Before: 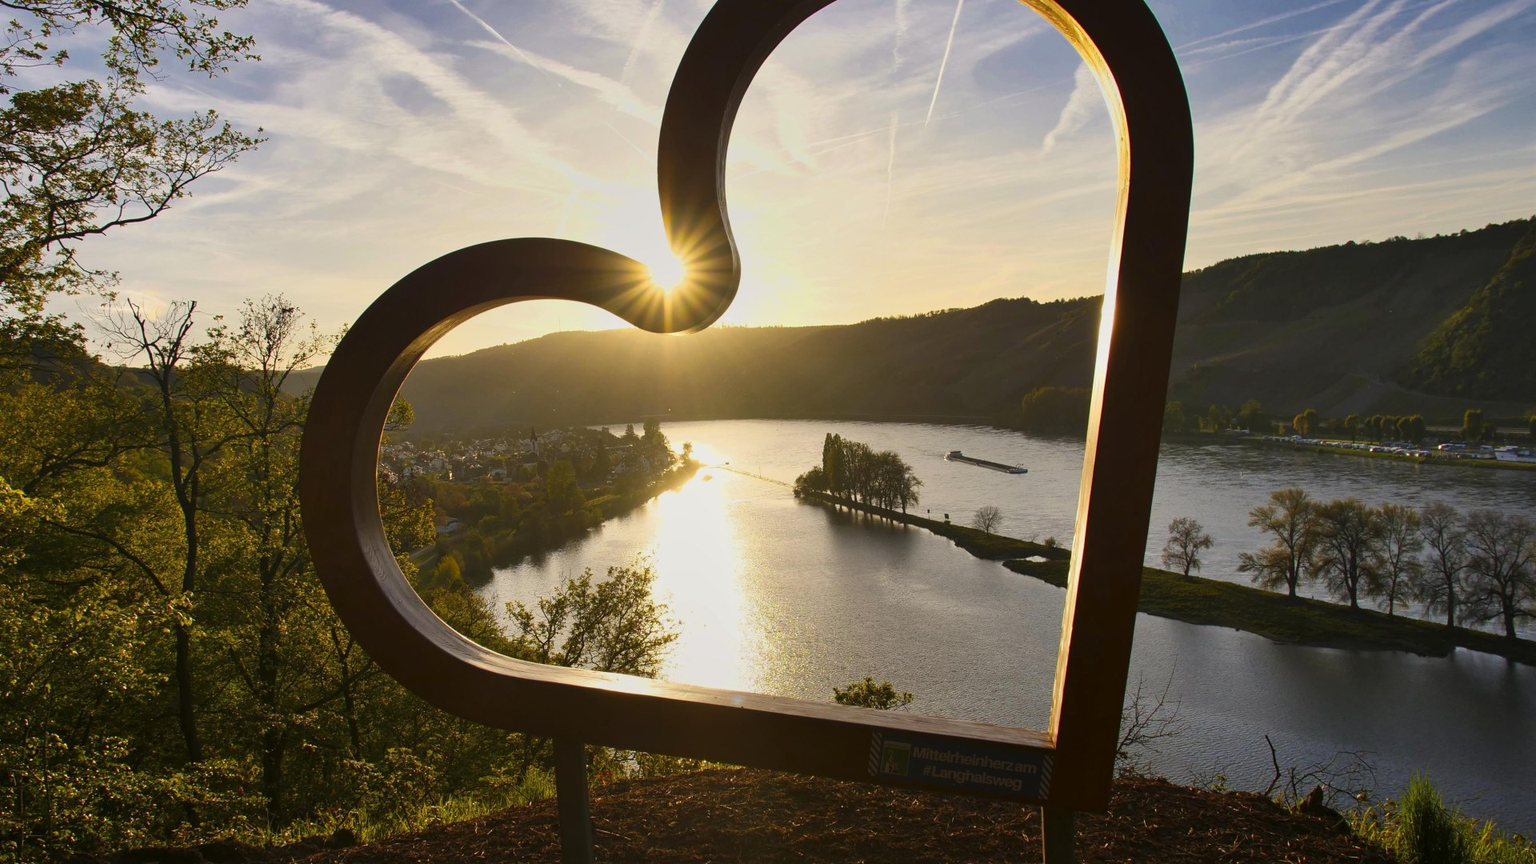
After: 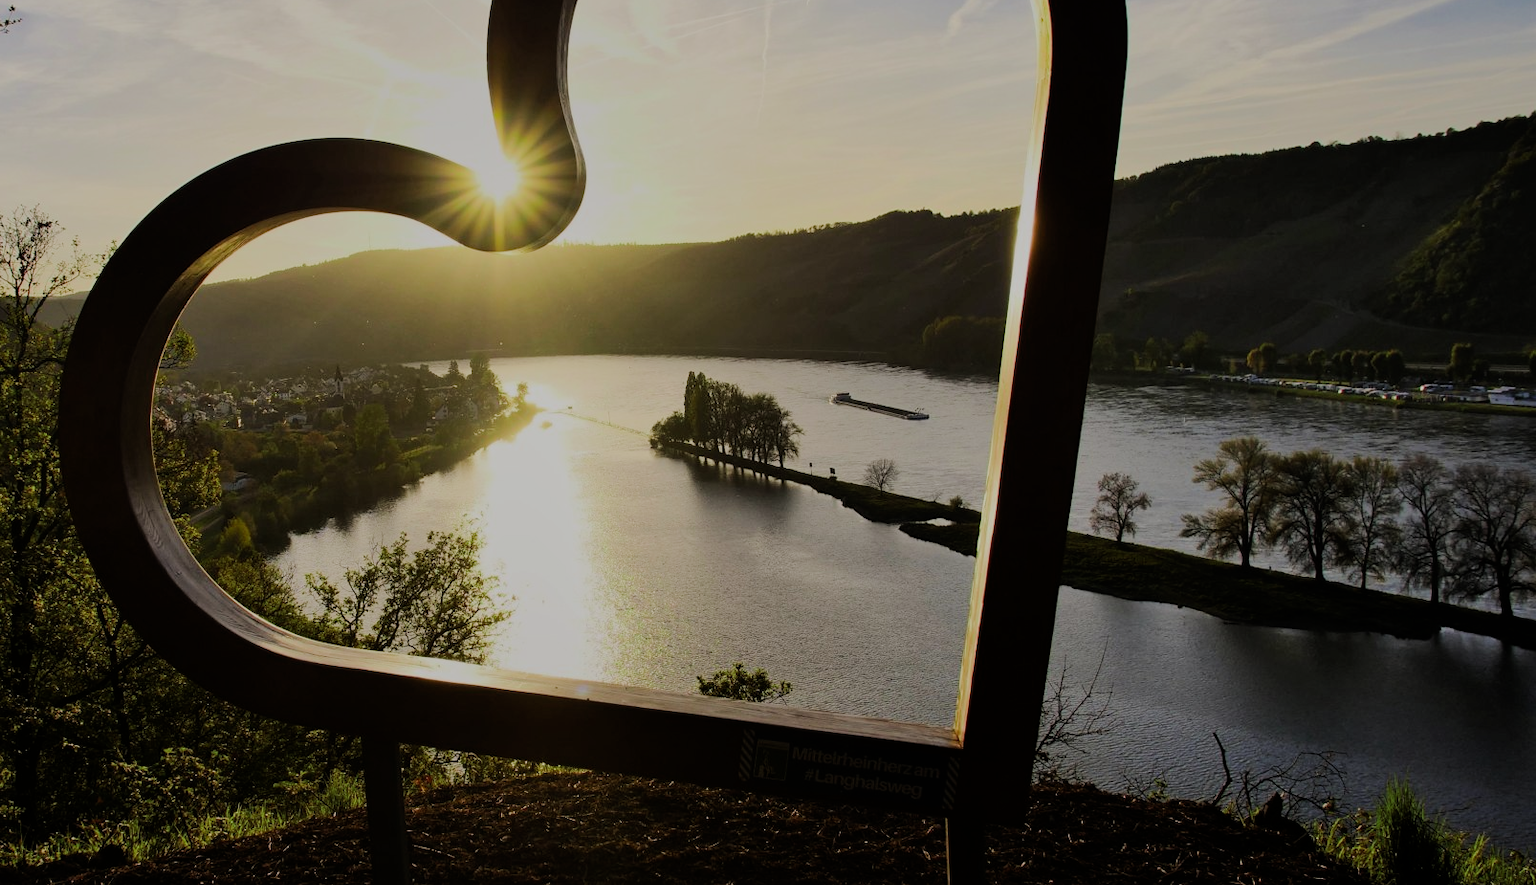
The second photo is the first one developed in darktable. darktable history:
tone curve: curves: ch0 [(0, 0) (0.568, 0.517) (0.8, 0.717) (1, 1)]
tone equalizer: -8 EV -0.417 EV, -7 EV -0.389 EV, -6 EV -0.333 EV, -5 EV -0.222 EV, -3 EV 0.222 EV, -2 EV 0.333 EV, -1 EV 0.389 EV, +0 EV 0.417 EV, edges refinement/feathering 500, mask exposure compensation -1.57 EV, preserve details no
color zones: curves: ch2 [(0, 0.5) (0.143, 0.517) (0.286, 0.571) (0.429, 0.522) (0.571, 0.5) (0.714, 0.5) (0.857, 0.5) (1, 0.5)]
filmic rgb: black relative exposure -9.22 EV, white relative exposure 6.77 EV, hardness 3.07, contrast 1.05
crop: left 16.315%, top 14.246%
